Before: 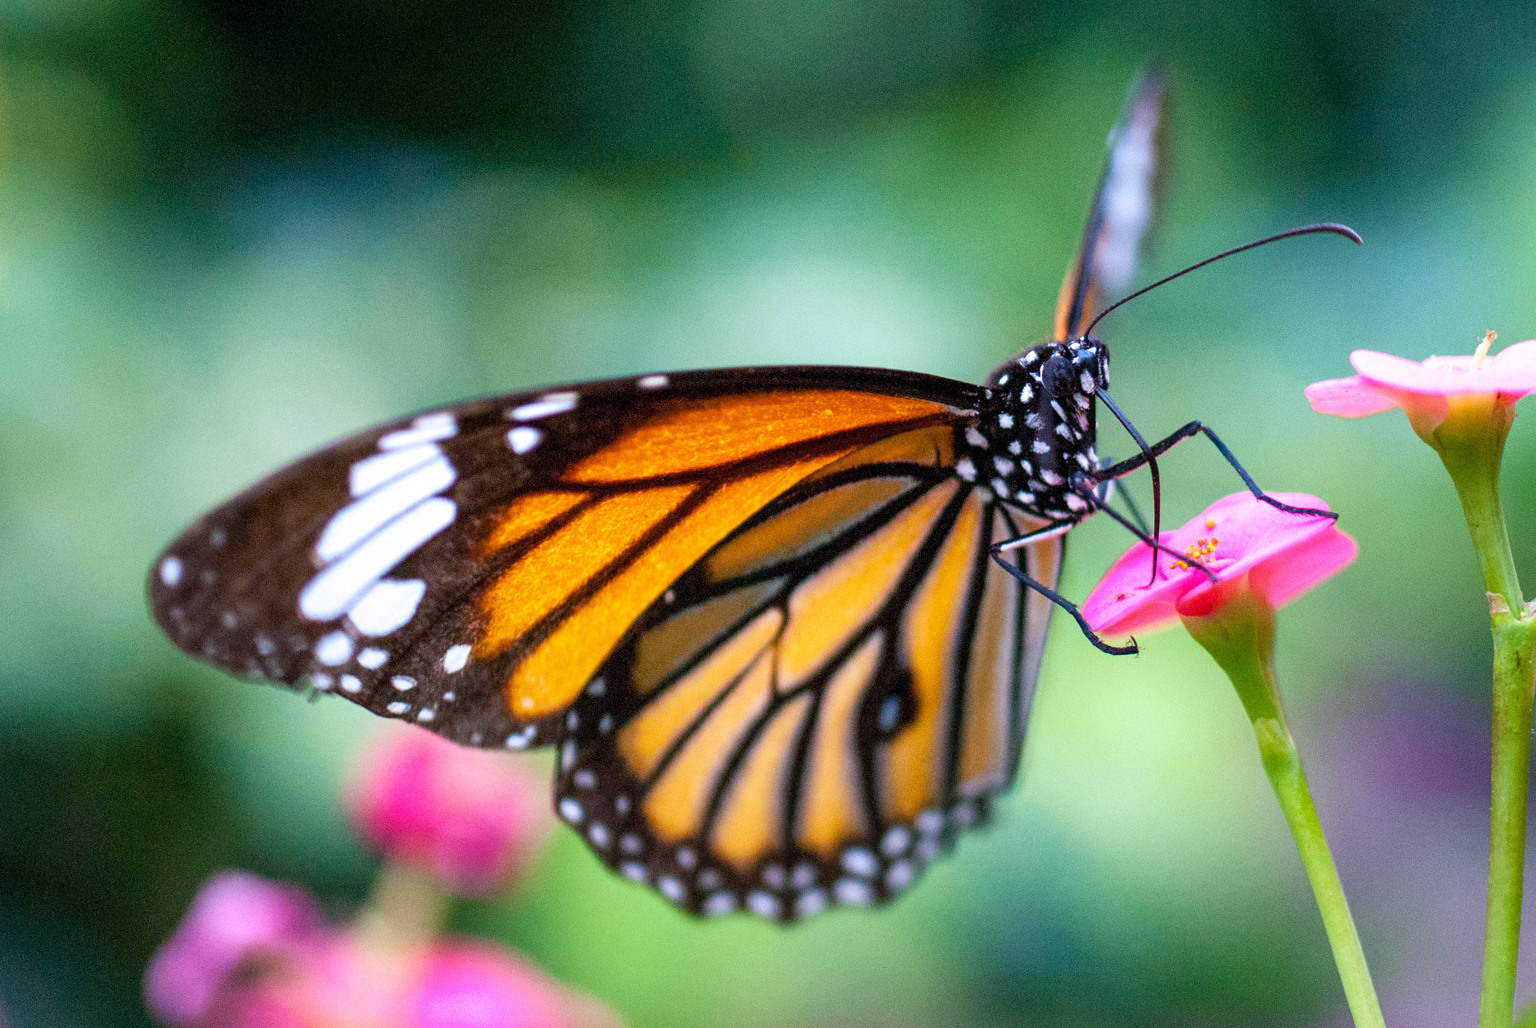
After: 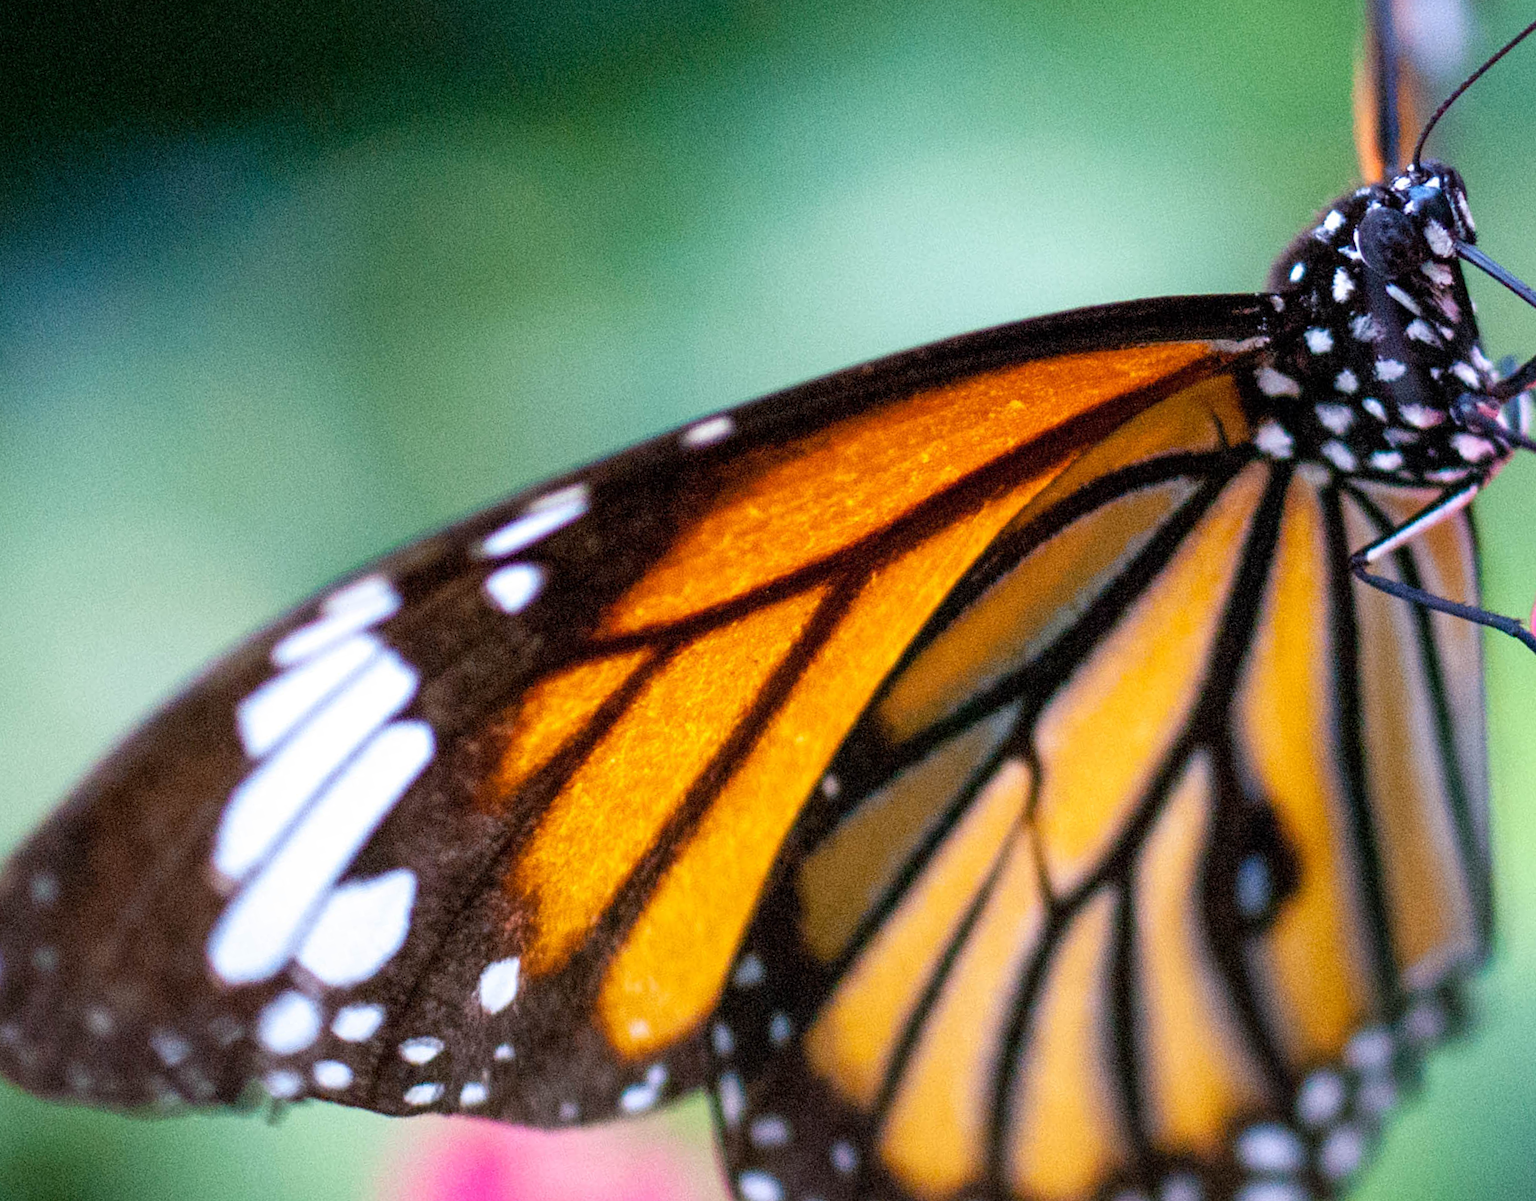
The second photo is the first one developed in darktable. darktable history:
crop: left 10.644%, right 26.528%
rotate and perspective: rotation -14.8°, crop left 0.1, crop right 0.903, crop top 0.25, crop bottom 0.748
